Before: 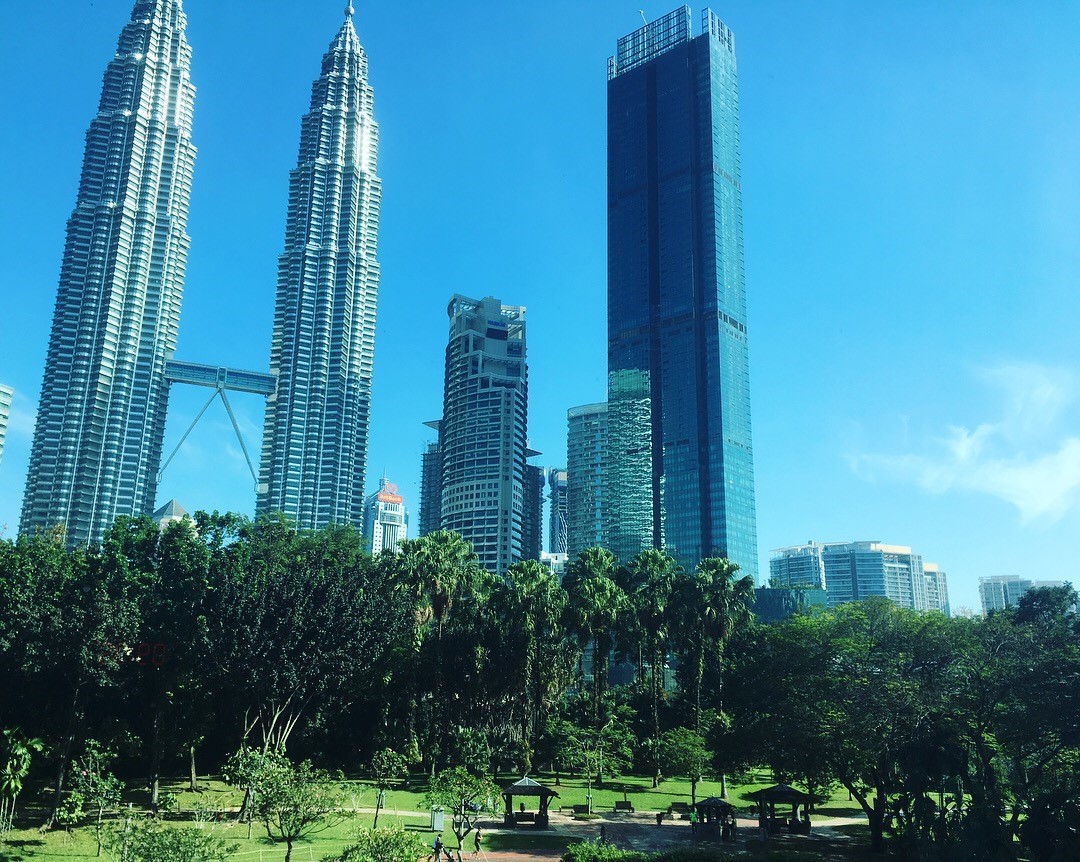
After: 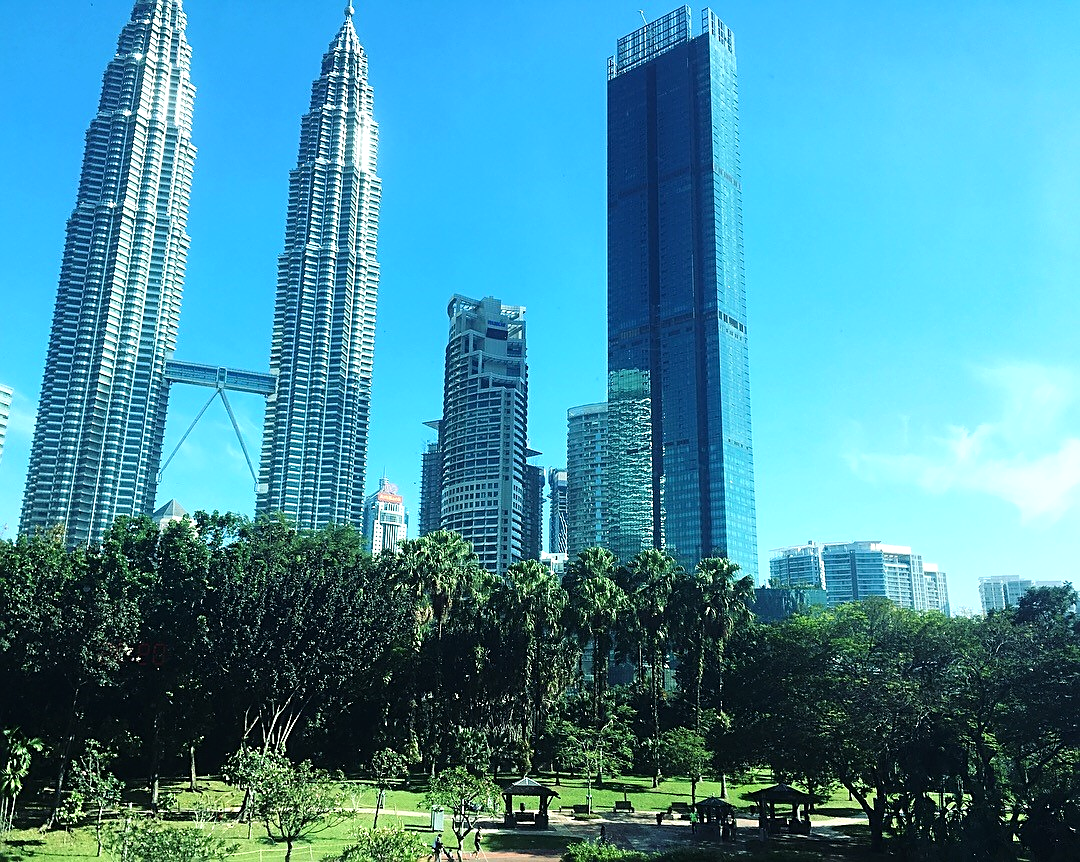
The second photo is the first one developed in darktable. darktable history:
tone equalizer: -8 EV -0.457 EV, -7 EV -0.363 EV, -6 EV -0.324 EV, -5 EV -0.257 EV, -3 EV 0.225 EV, -2 EV 0.321 EV, -1 EV 0.369 EV, +0 EV 0.389 EV
sharpen: on, module defaults
